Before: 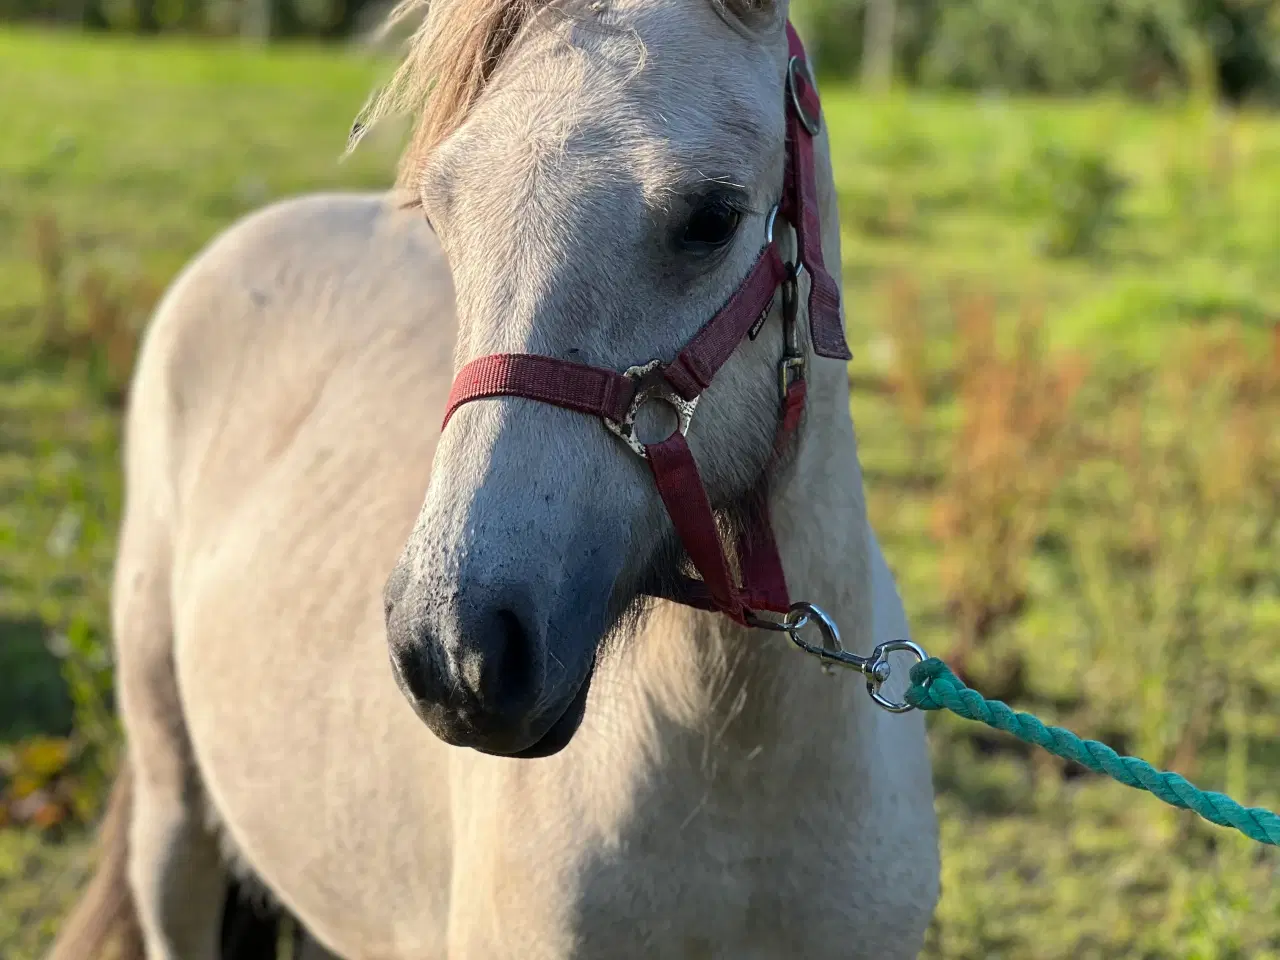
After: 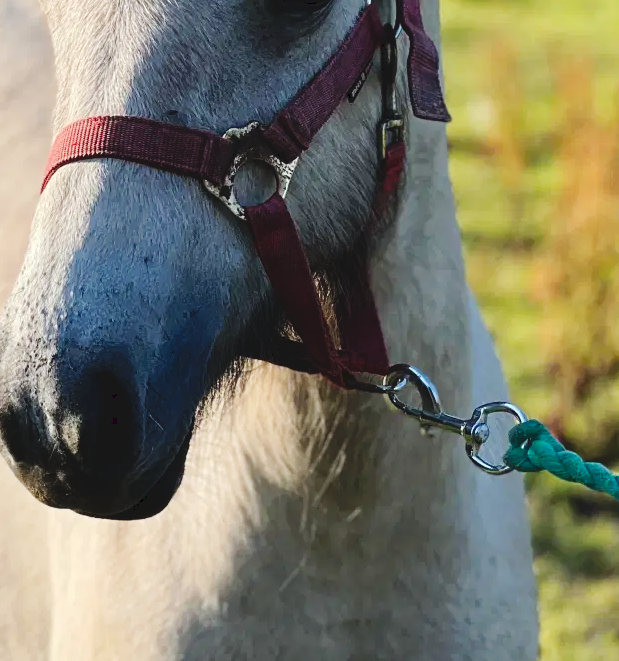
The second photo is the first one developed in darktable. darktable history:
exposure: compensate exposure bias true, compensate highlight preservation false
base curve: preserve colors none
tone curve: curves: ch0 [(0, 0) (0.003, 0.077) (0.011, 0.078) (0.025, 0.078) (0.044, 0.08) (0.069, 0.088) (0.1, 0.102) (0.136, 0.12) (0.177, 0.148) (0.224, 0.191) (0.277, 0.261) (0.335, 0.335) (0.399, 0.419) (0.468, 0.522) (0.543, 0.611) (0.623, 0.702) (0.709, 0.779) (0.801, 0.855) (0.898, 0.918) (1, 1)], preserve colors none
crop: left 31.4%, top 24.811%, right 20.239%, bottom 6.265%
